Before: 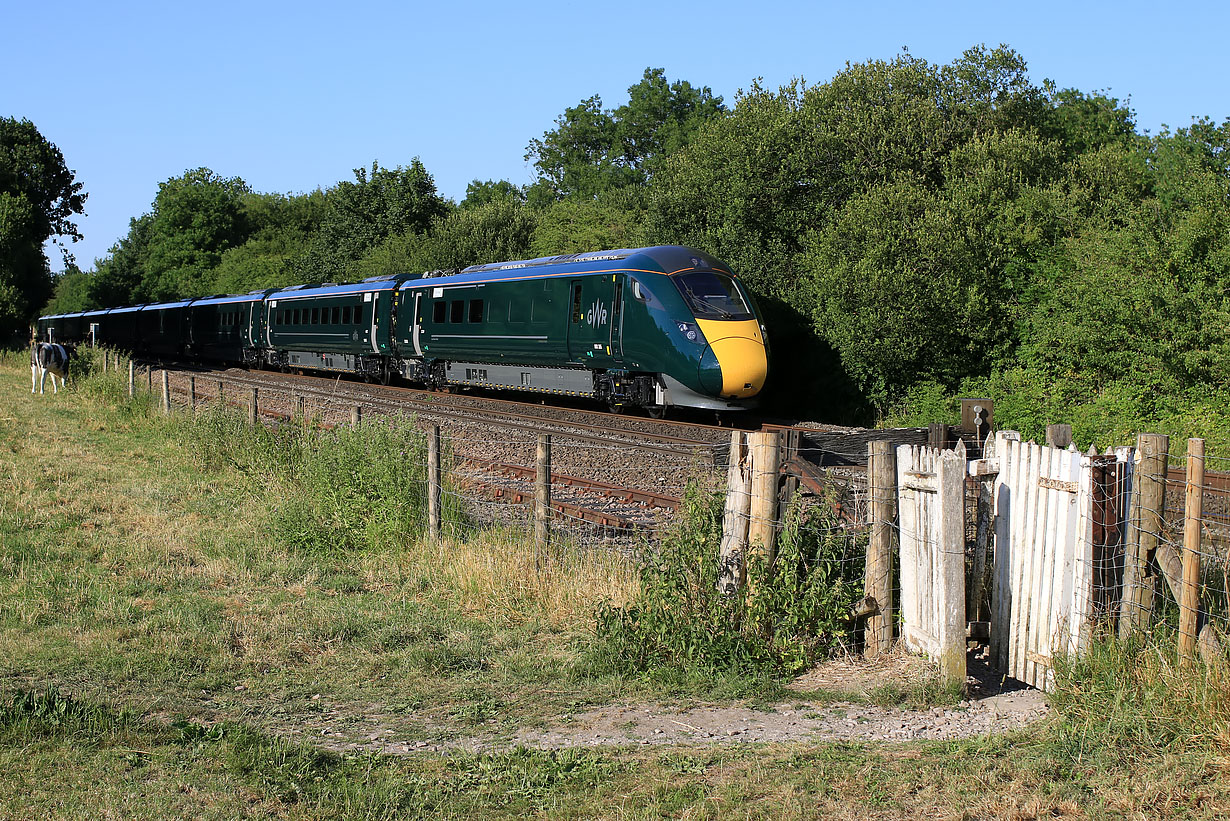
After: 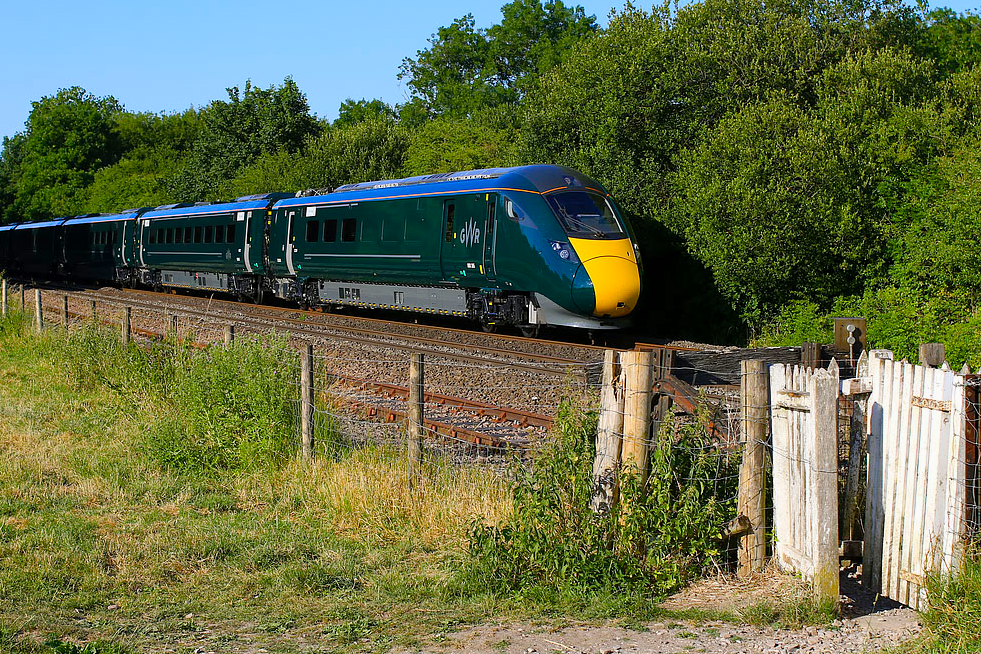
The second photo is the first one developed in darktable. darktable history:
color balance rgb: linear chroma grading › global chroma 15.091%, perceptual saturation grading › global saturation 34.636%, perceptual saturation grading › highlights -24.77%, perceptual saturation grading › shadows 24.884%, perceptual brilliance grading › global brilliance 2.226%, perceptual brilliance grading › highlights -3.536%
crop and rotate: left 10.332%, top 9.953%, right 9.837%, bottom 10.293%
